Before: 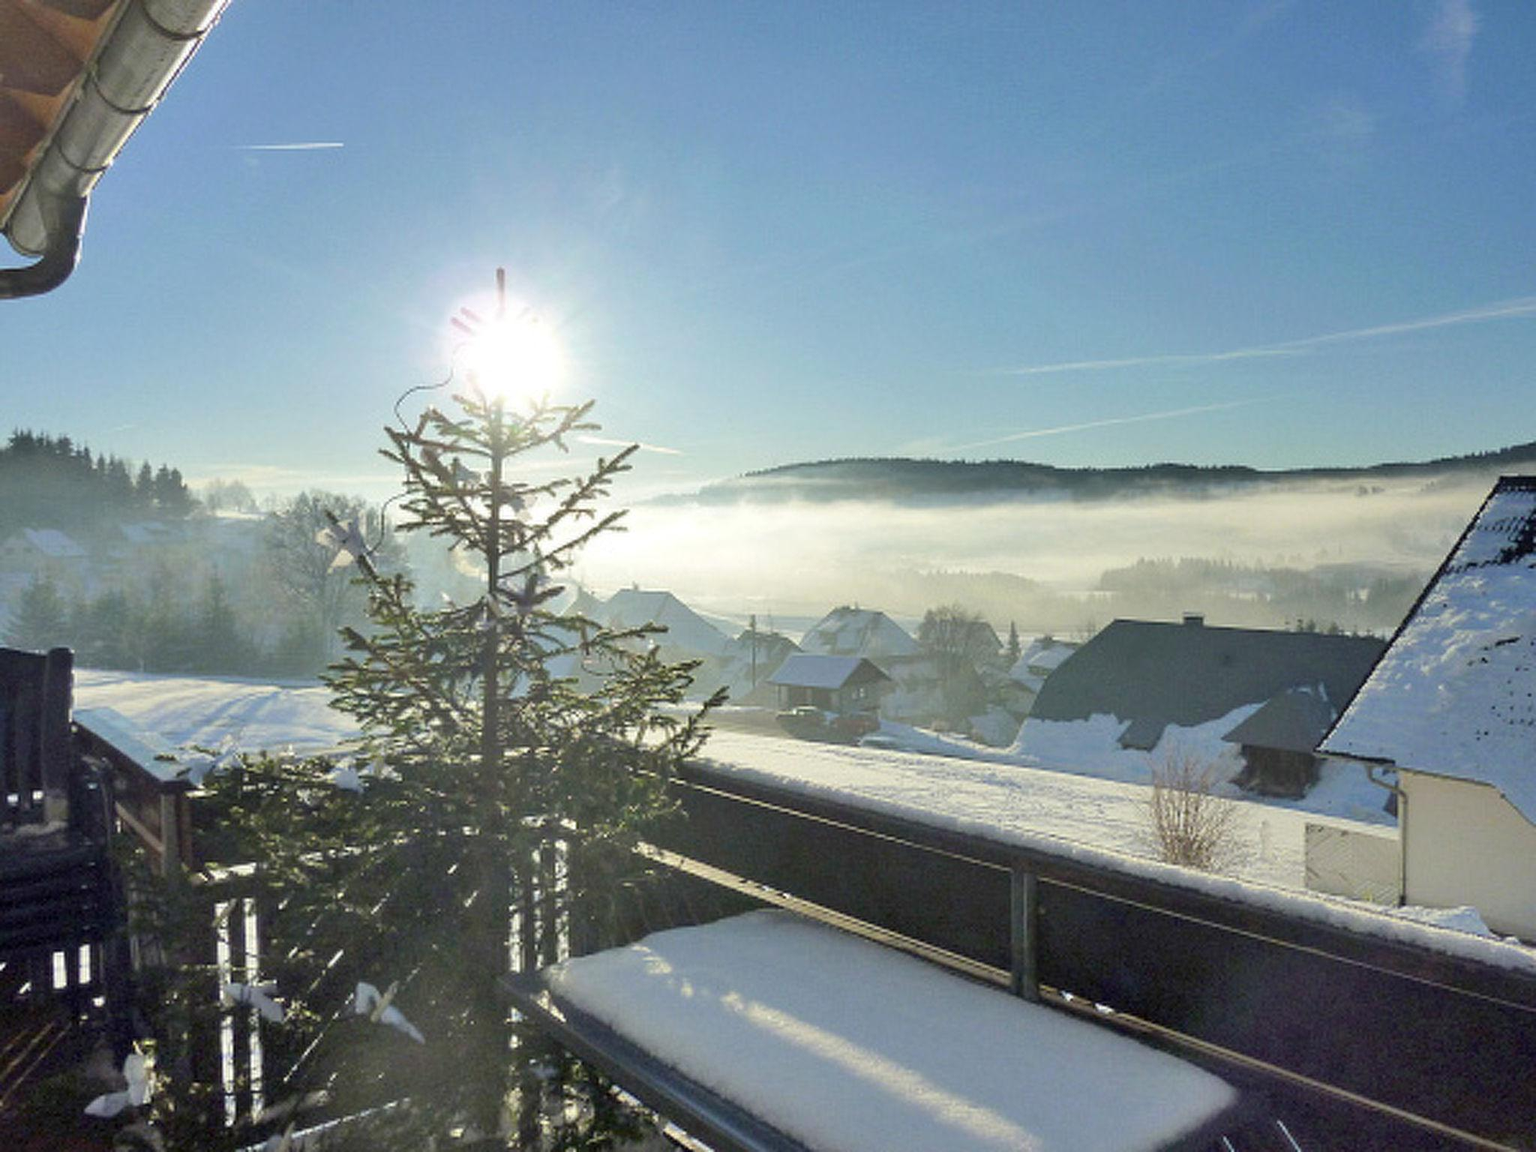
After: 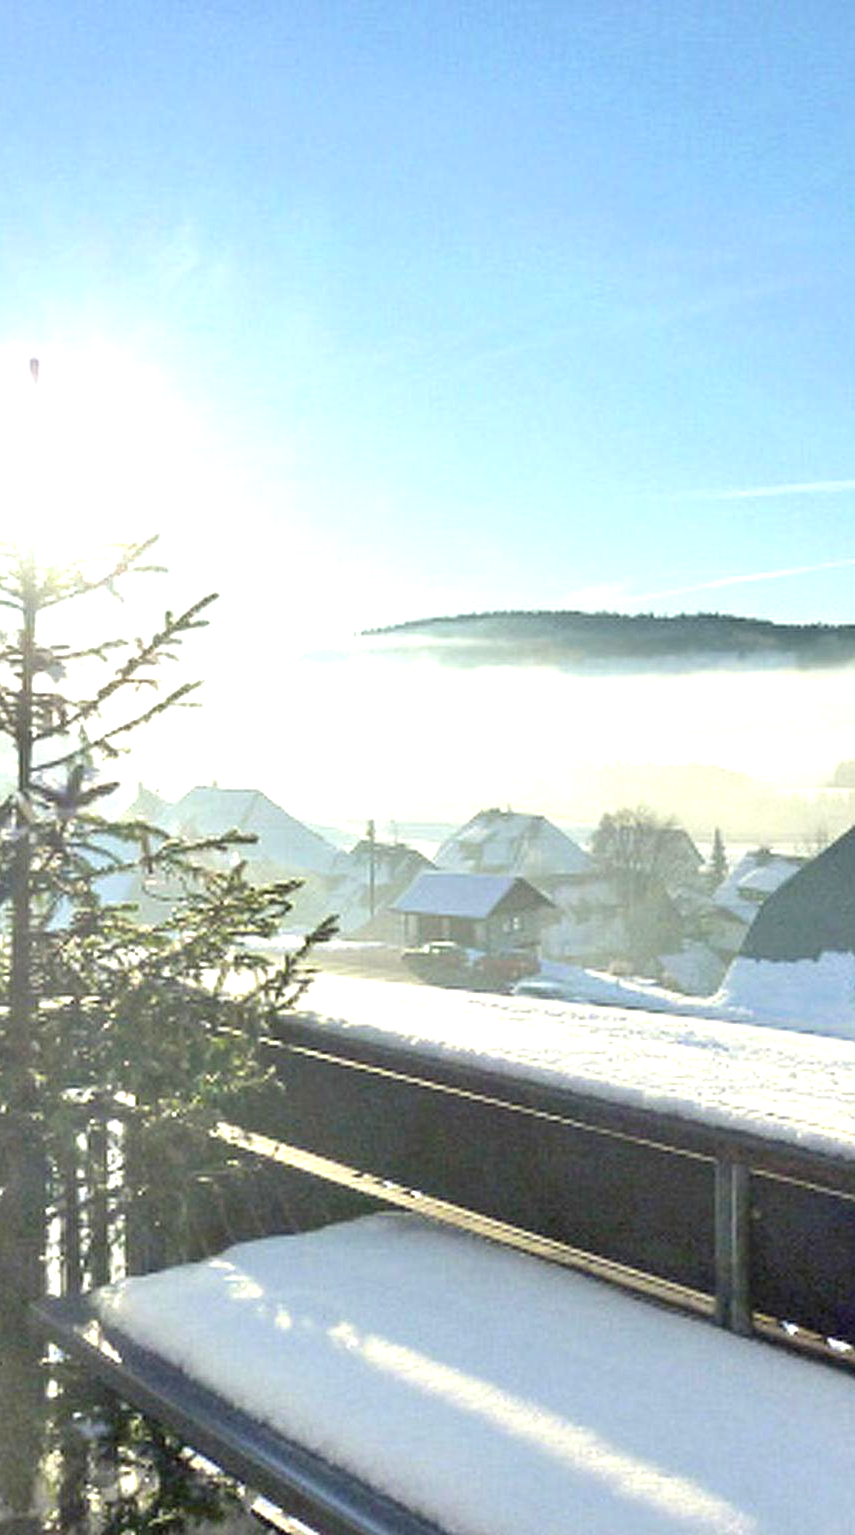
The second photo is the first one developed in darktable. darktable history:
exposure: exposure 1 EV, compensate exposure bias true, compensate highlight preservation false
crop: left 30.955%, right 26.961%
